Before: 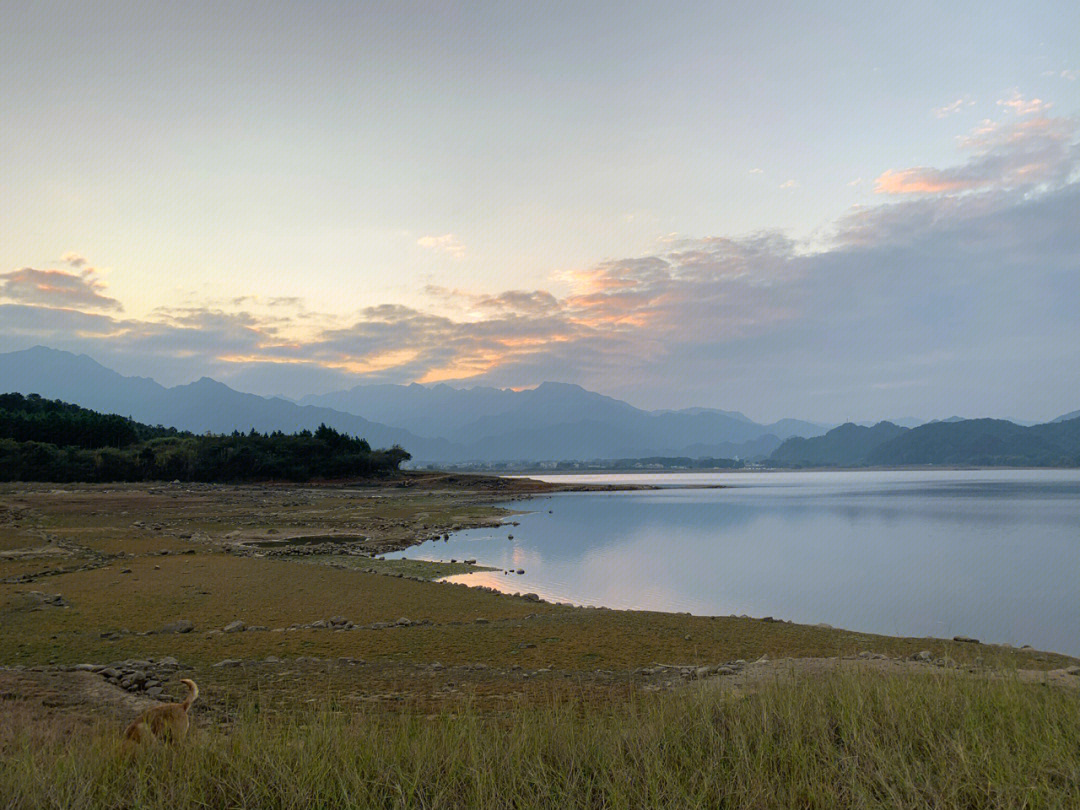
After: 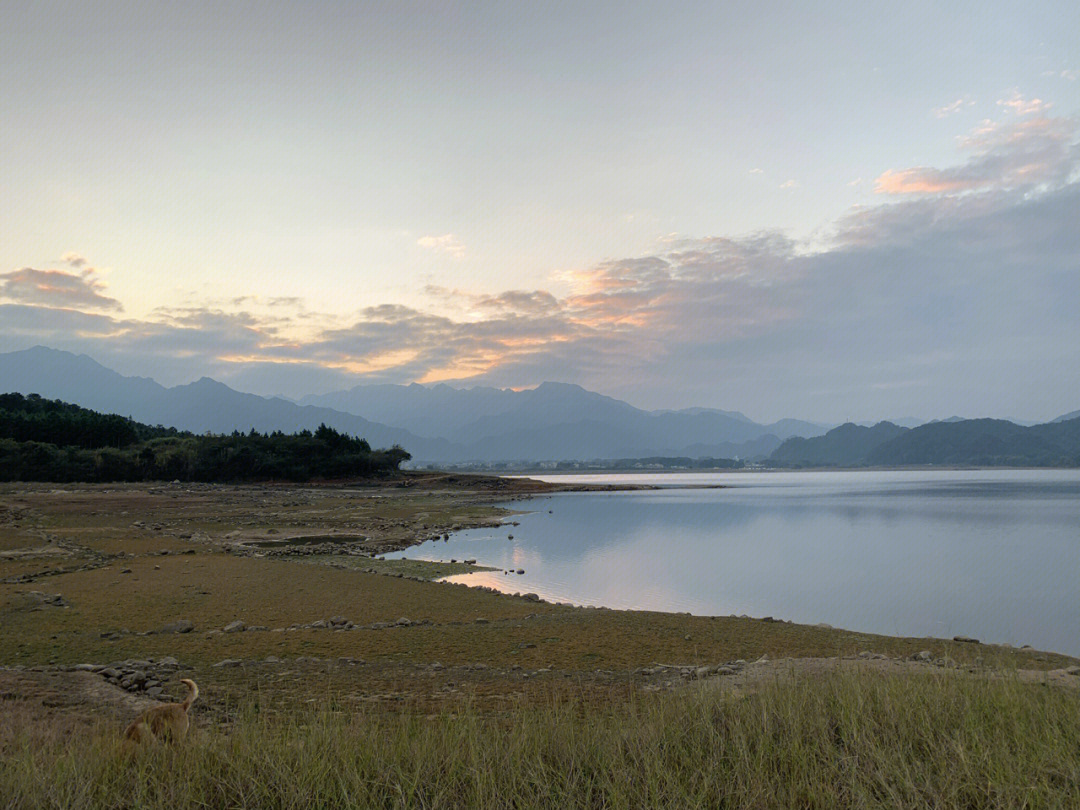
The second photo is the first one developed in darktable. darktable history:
color correction: highlights b* -0.037, saturation 0.834
